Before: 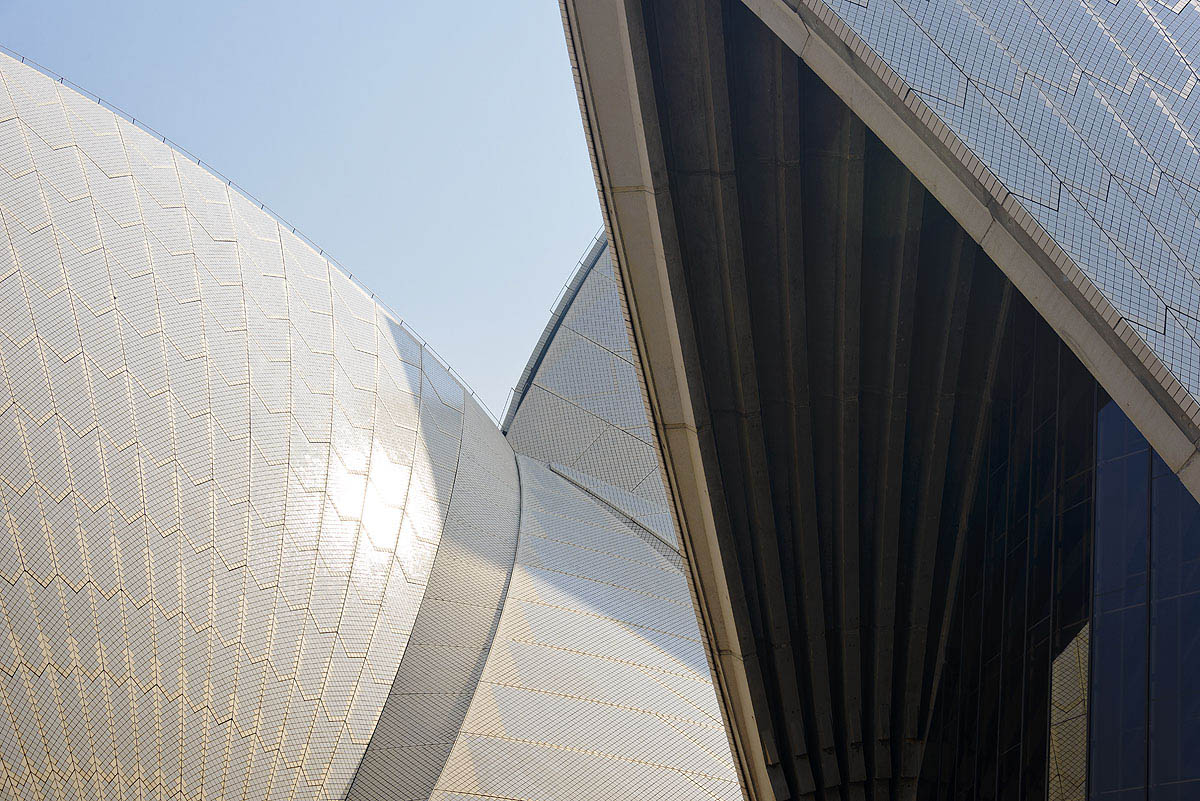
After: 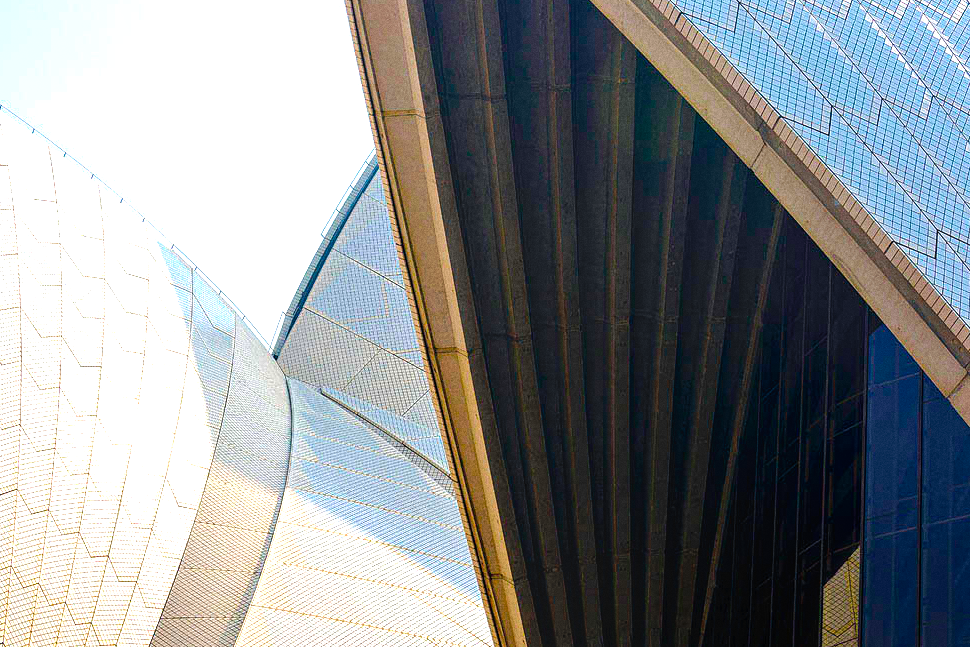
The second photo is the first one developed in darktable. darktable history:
tone curve: curves: ch0 [(0, 0) (0.003, 0.012) (0.011, 0.015) (0.025, 0.027) (0.044, 0.045) (0.069, 0.064) (0.1, 0.093) (0.136, 0.133) (0.177, 0.177) (0.224, 0.221) (0.277, 0.272) (0.335, 0.342) (0.399, 0.398) (0.468, 0.462) (0.543, 0.547) (0.623, 0.624) (0.709, 0.711) (0.801, 0.792) (0.898, 0.889) (1, 1)], preserve colors none
velvia: on, module defaults
grain: coarseness 0.09 ISO
local contrast: on, module defaults
color balance rgb: linear chroma grading › global chroma 10%, perceptual saturation grading › global saturation 40%, perceptual brilliance grading › global brilliance 30%, global vibrance 20%
crop: left 19.159%, top 9.58%, bottom 9.58%
